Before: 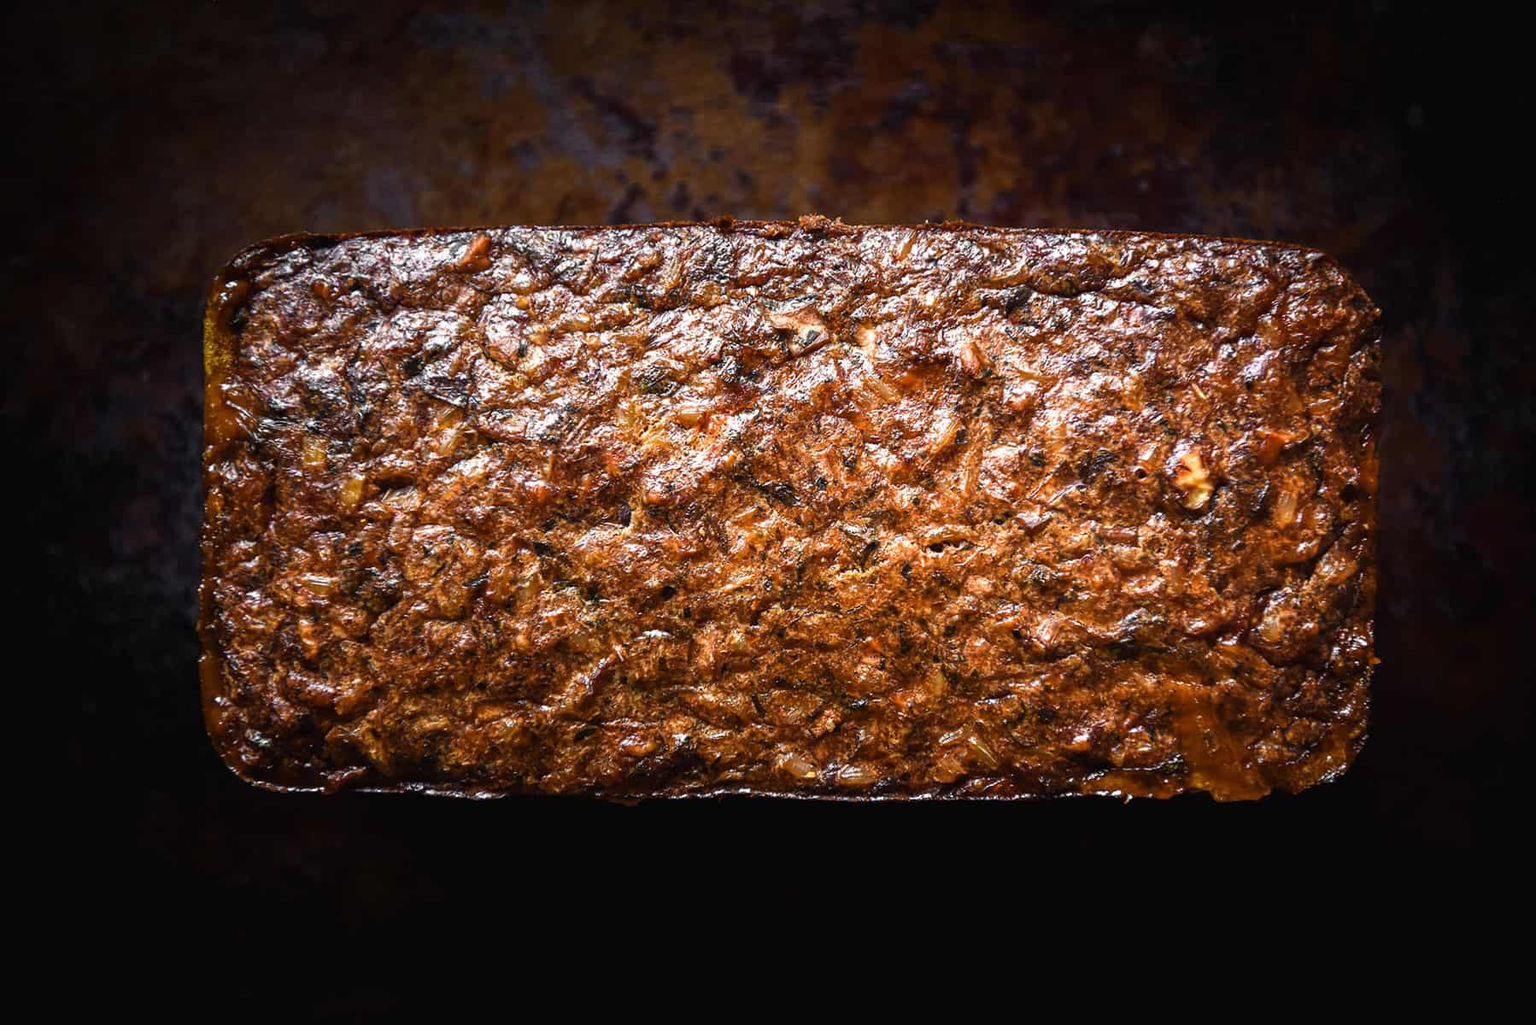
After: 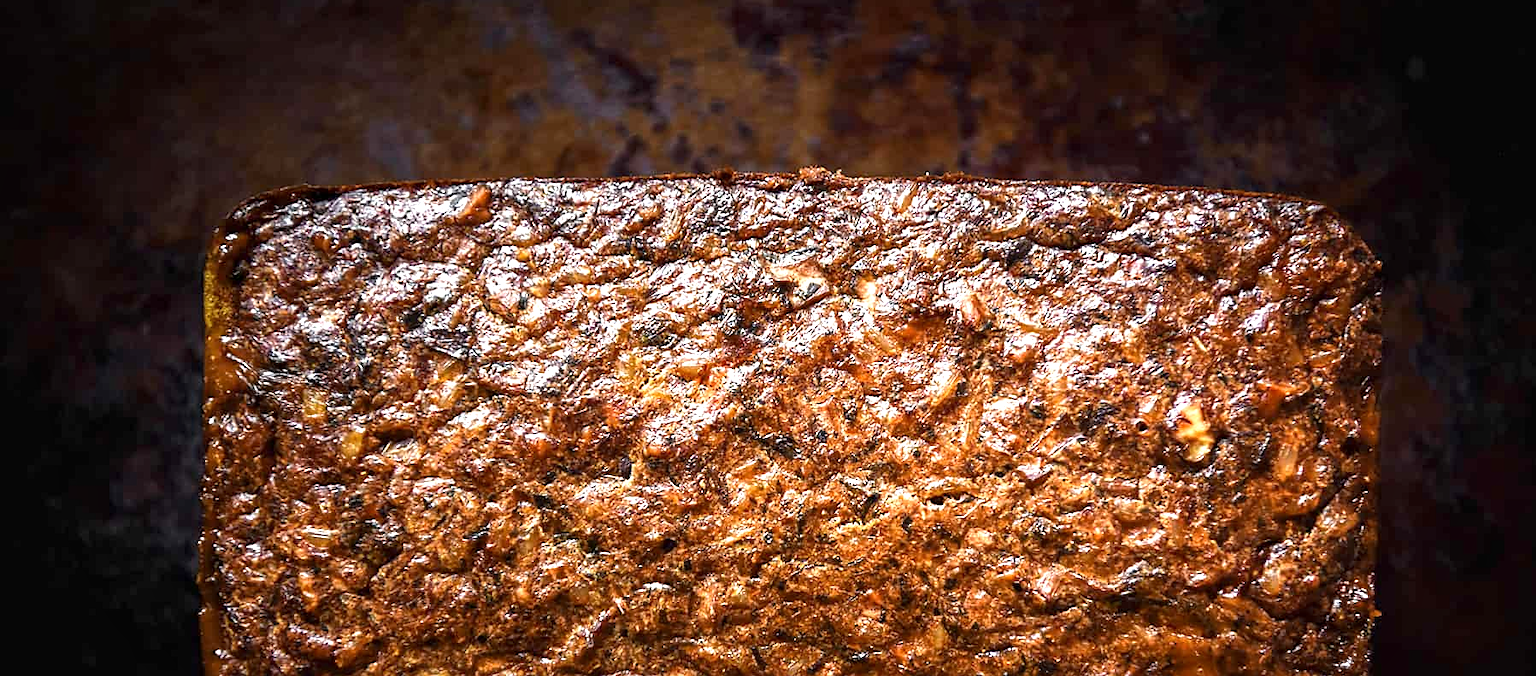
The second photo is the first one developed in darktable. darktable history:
crop and rotate: top 4.732%, bottom 29.284%
local contrast: mode bilateral grid, contrast 19, coarseness 50, detail 119%, midtone range 0.2
exposure: black level correction 0.001, exposure 0.499 EV, compensate exposure bias true, compensate highlight preservation false
sharpen: radius 1.91, amount 0.397, threshold 1.606
